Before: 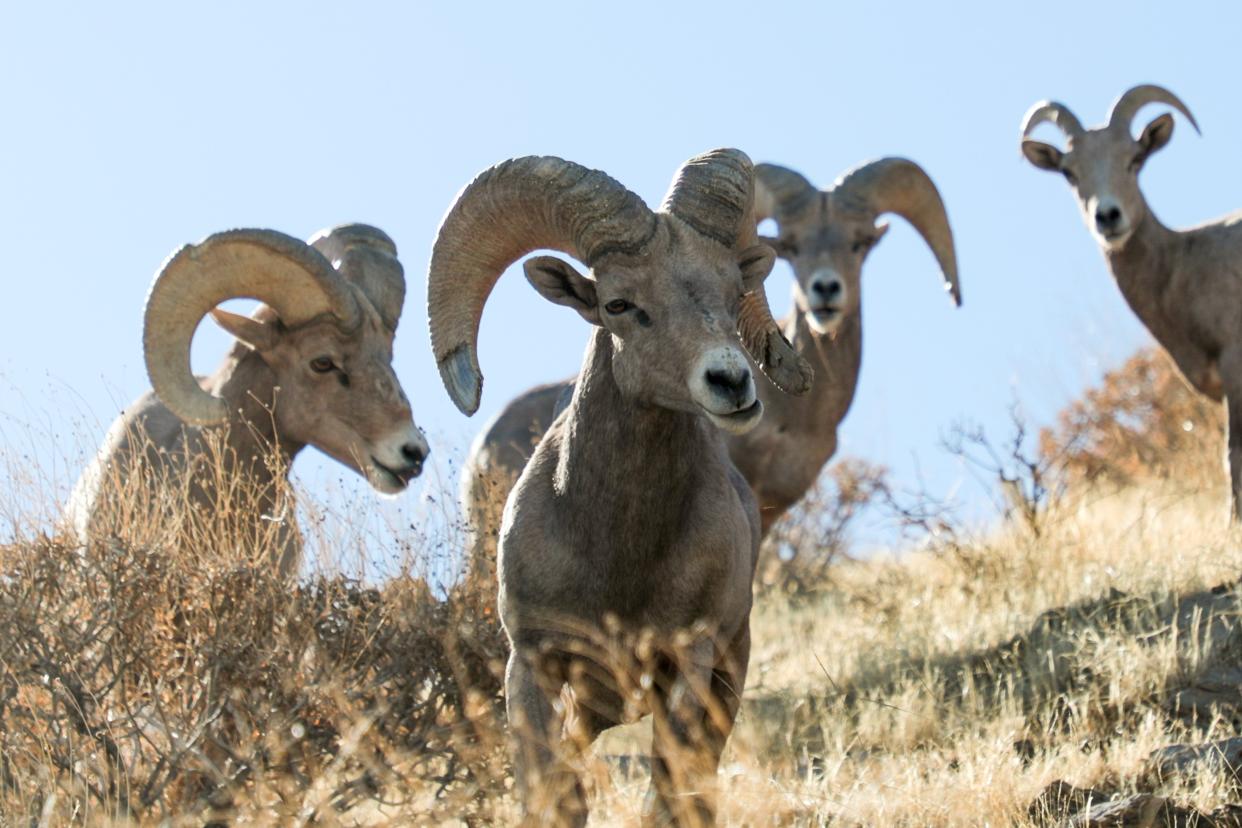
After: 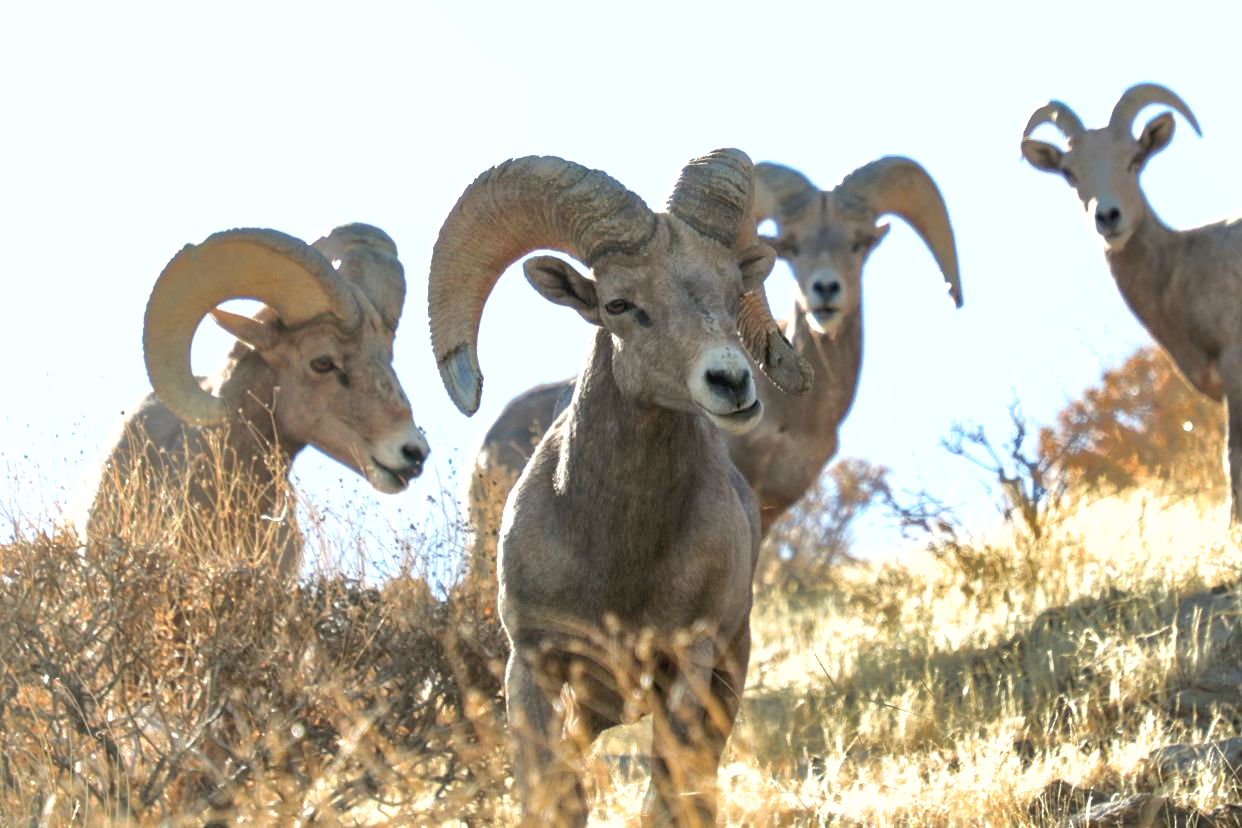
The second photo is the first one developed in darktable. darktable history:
exposure: black level correction -0.002, exposure 0.534 EV, compensate highlight preservation false
shadows and highlights: highlights -60.02
